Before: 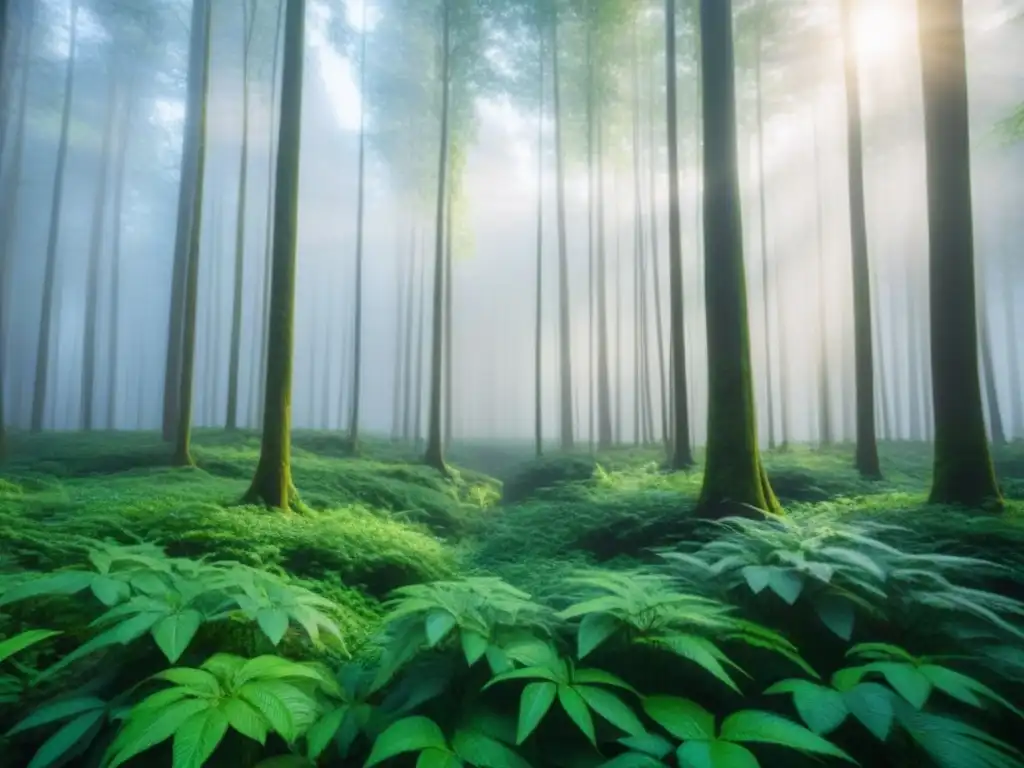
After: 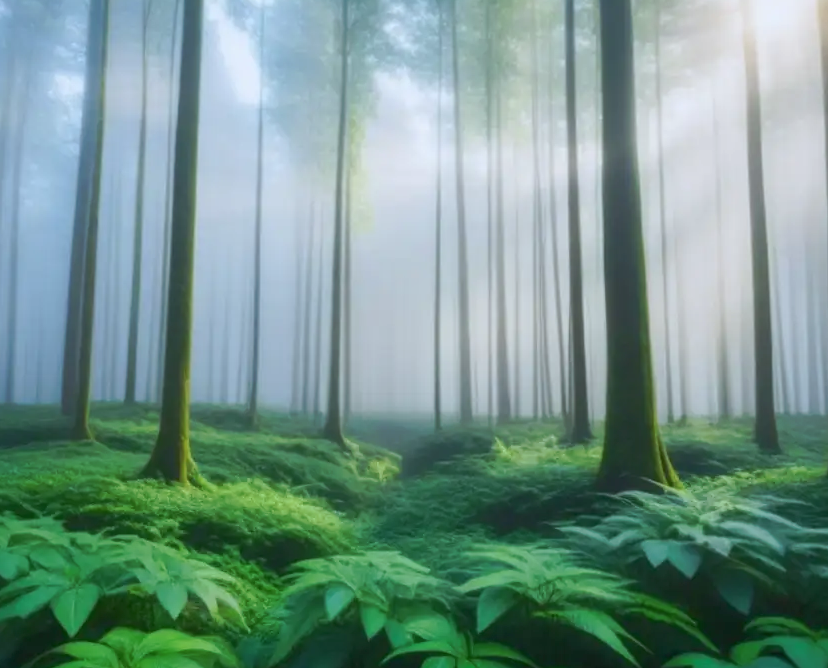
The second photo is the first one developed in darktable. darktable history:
rgb curve: curves: ch0 [(0, 0) (0.093, 0.159) (0.241, 0.265) (0.414, 0.42) (1, 1)], compensate middle gray true, preserve colors basic power
crop: left 9.929%, top 3.475%, right 9.188%, bottom 9.529%
exposure: exposure -0.157 EV, compensate highlight preservation false
white balance: red 0.967, blue 1.049
tone equalizer: on, module defaults
contrast brightness saturation: saturation -0.05
tone curve: curves: ch0 [(0, 0) (0.003, 0.003) (0.011, 0.011) (0.025, 0.024) (0.044, 0.043) (0.069, 0.068) (0.1, 0.097) (0.136, 0.133) (0.177, 0.173) (0.224, 0.219) (0.277, 0.27) (0.335, 0.327) (0.399, 0.39) (0.468, 0.457) (0.543, 0.545) (0.623, 0.625) (0.709, 0.71) (0.801, 0.801) (0.898, 0.898) (1, 1)], preserve colors none
